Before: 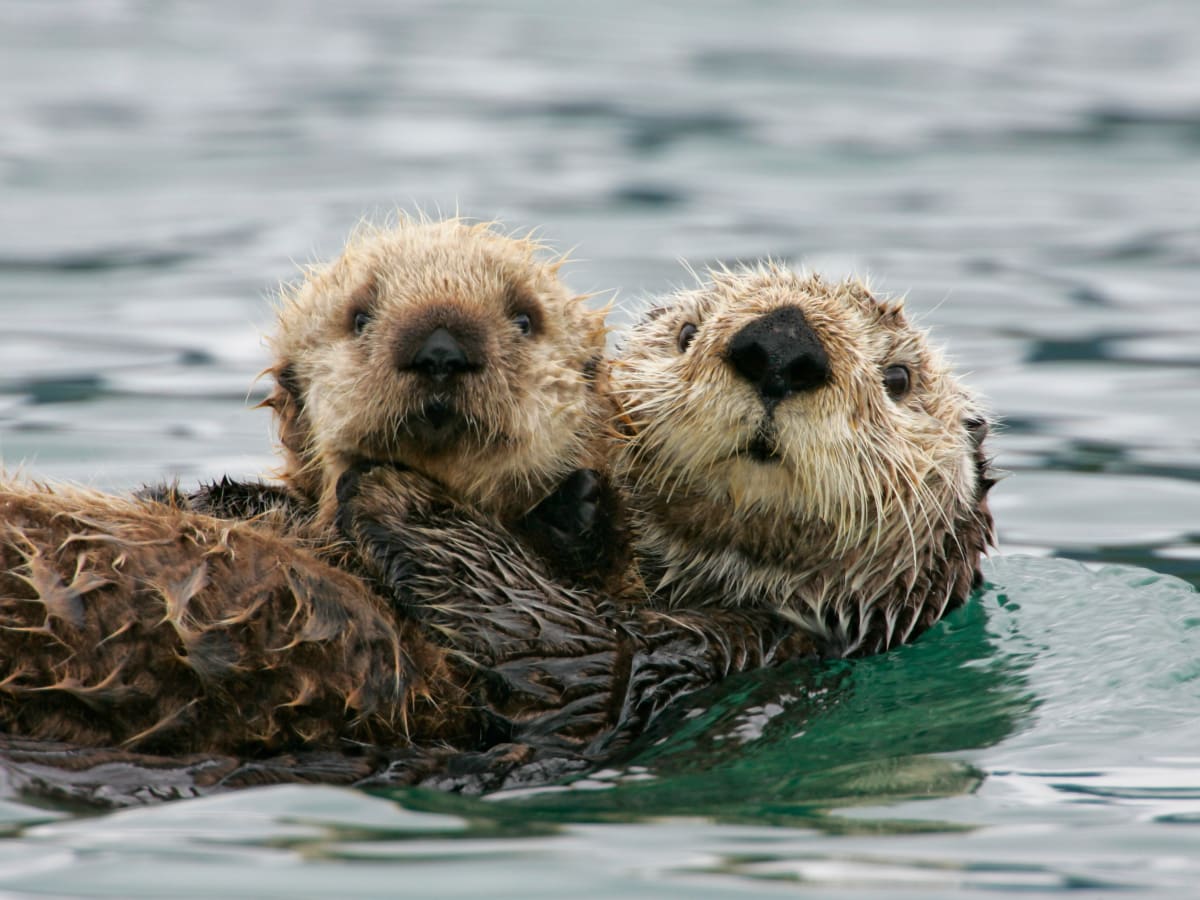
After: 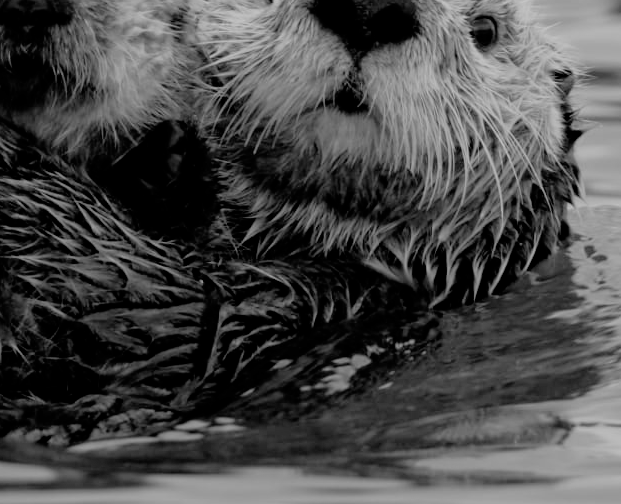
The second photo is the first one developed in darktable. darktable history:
monochrome: on, module defaults
crop: left 34.479%, top 38.822%, right 13.718%, bottom 5.172%
contrast brightness saturation: brightness -0.02, saturation 0.35
filmic rgb: black relative exposure -4.4 EV, white relative exposure 5 EV, threshold 3 EV, hardness 2.23, latitude 40.06%, contrast 1.15, highlights saturation mix 10%, shadows ↔ highlights balance 1.04%, preserve chrominance RGB euclidean norm (legacy), color science v4 (2020), enable highlight reconstruction true
